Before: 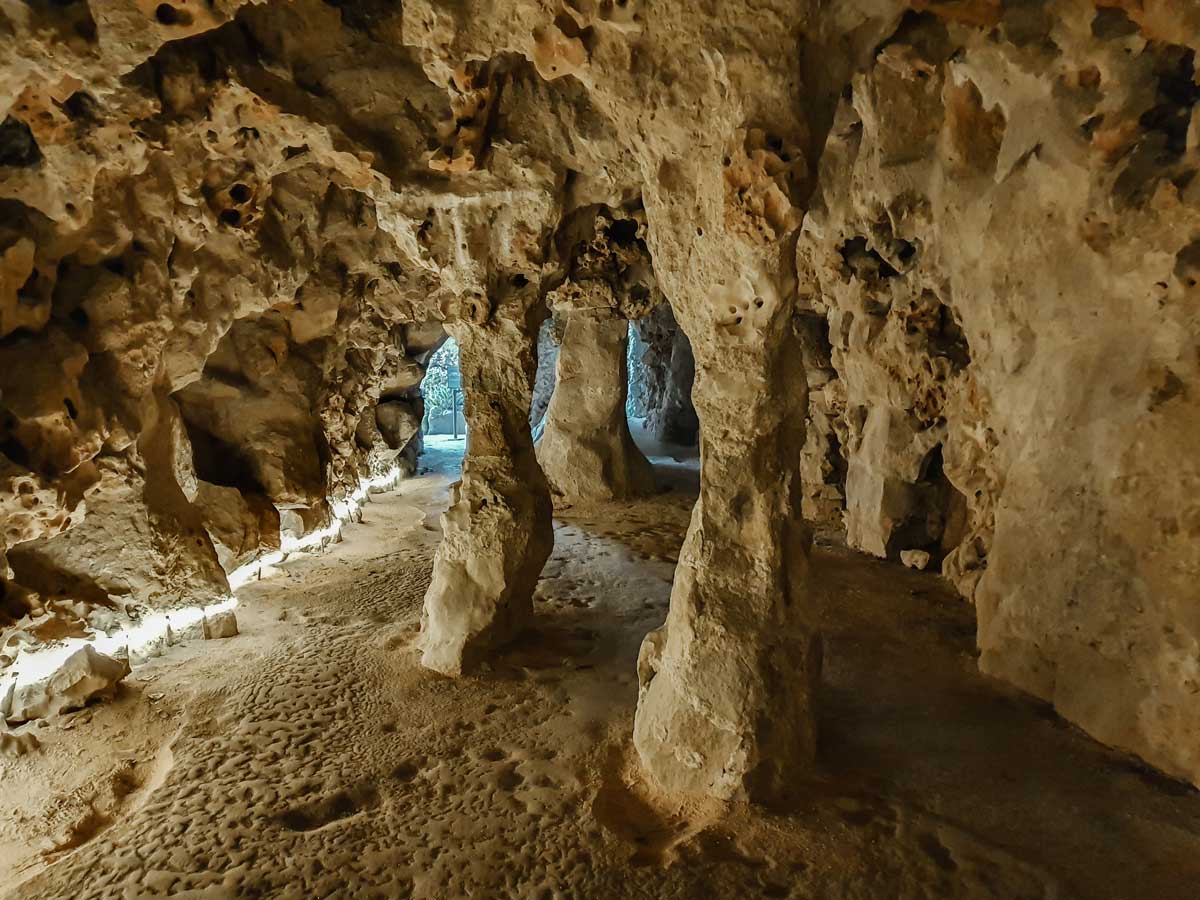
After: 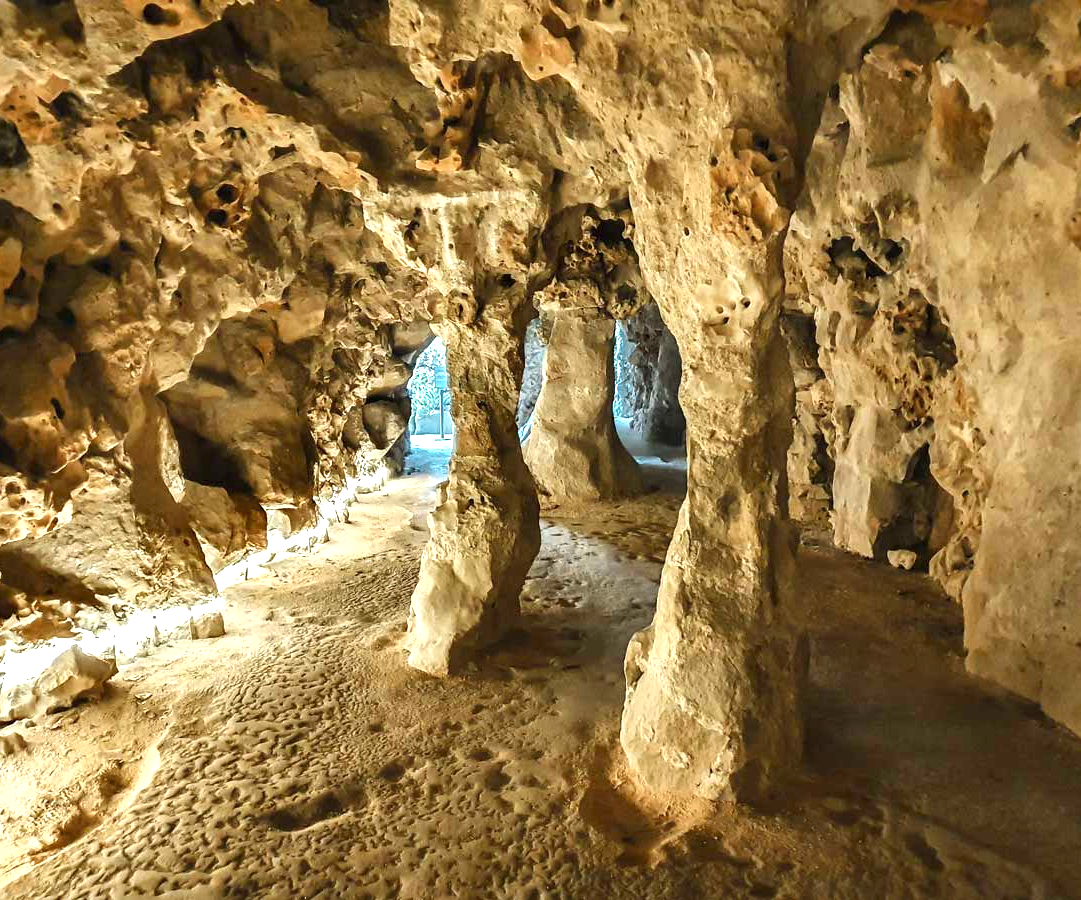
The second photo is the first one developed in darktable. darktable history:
crop and rotate: left 1.088%, right 8.807%
exposure: exposure 1.223 EV, compensate highlight preservation false
